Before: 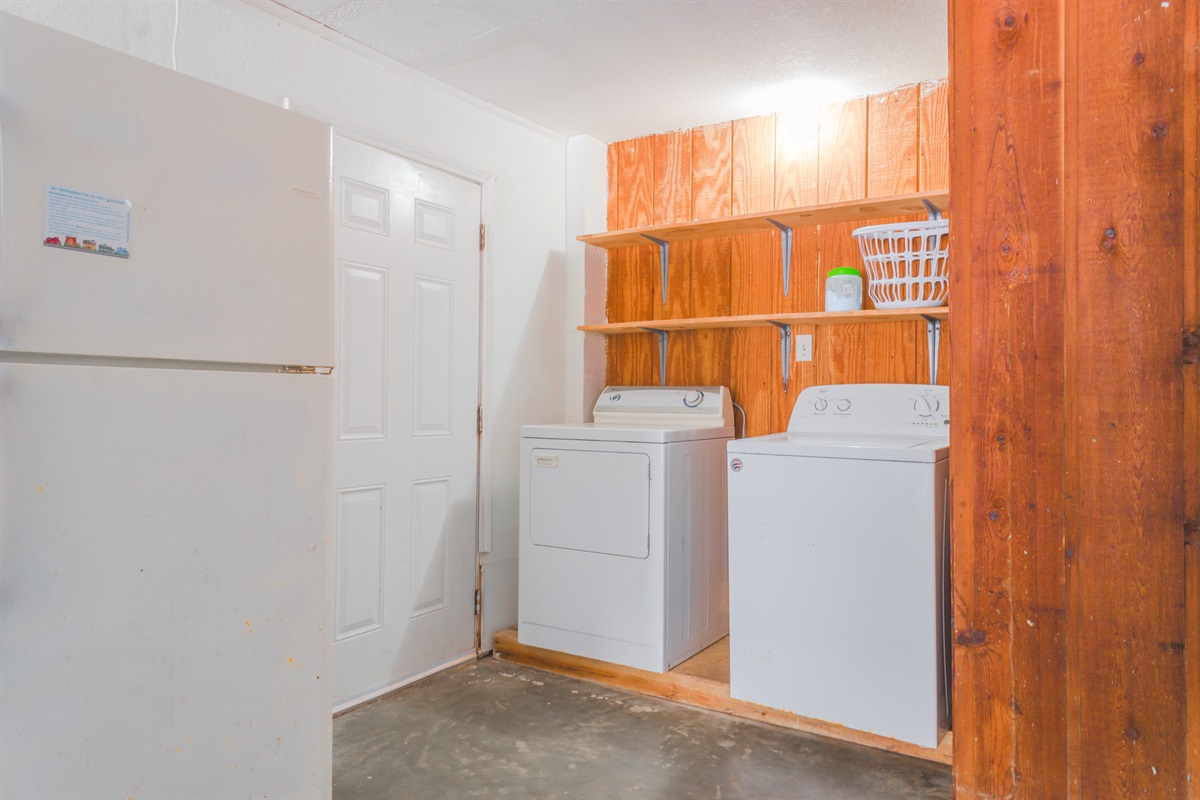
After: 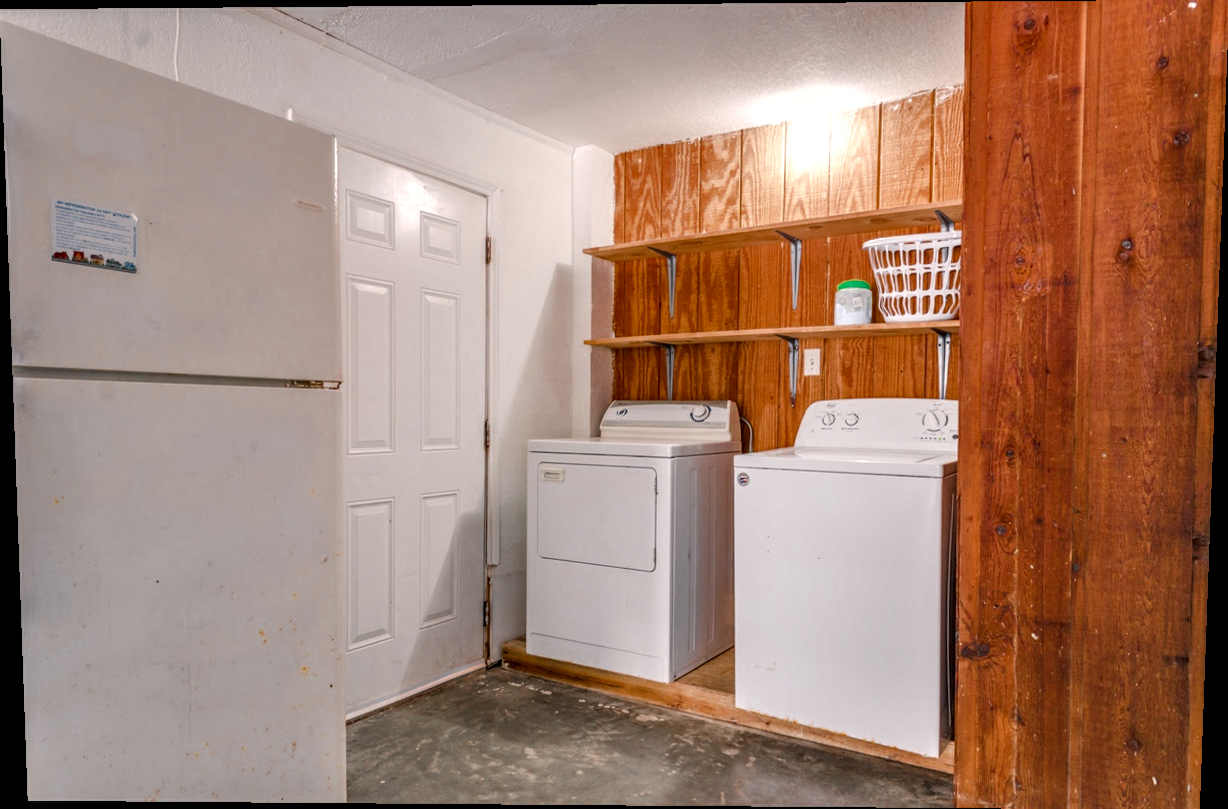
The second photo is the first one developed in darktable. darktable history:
color zones: curves: ch0 [(0, 0.5) (0.125, 0.4) (0.25, 0.5) (0.375, 0.4) (0.5, 0.4) (0.625, 0.35) (0.75, 0.35) (0.875, 0.5)]; ch1 [(0, 0.35) (0.125, 0.45) (0.25, 0.35) (0.375, 0.35) (0.5, 0.35) (0.625, 0.35) (0.75, 0.45) (0.875, 0.35)]; ch2 [(0, 0.6) (0.125, 0.5) (0.25, 0.5) (0.375, 0.6) (0.5, 0.6) (0.625, 0.5) (0.75, 0.5) (0.875, 0.5)]
local contrast: highlights 19%, detail 186%
rotate and perspective: lens shift (vertical) 0.048, lens shift (horizontal) -0.024, automatic cropping off
haze removal: strength 0.25, distance 0.25, compatibility mode true, adaptive false
color correction: highlights a* 5.81, highlights b* 4.84
